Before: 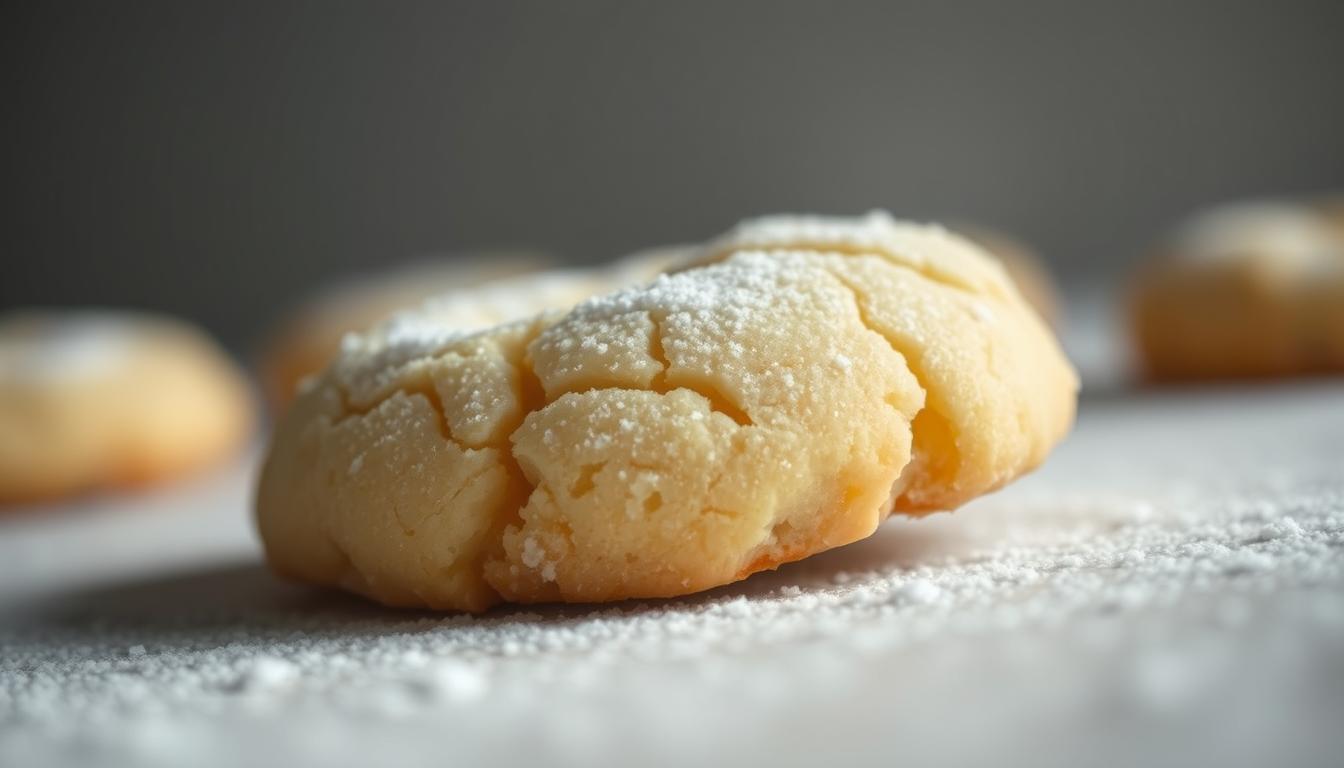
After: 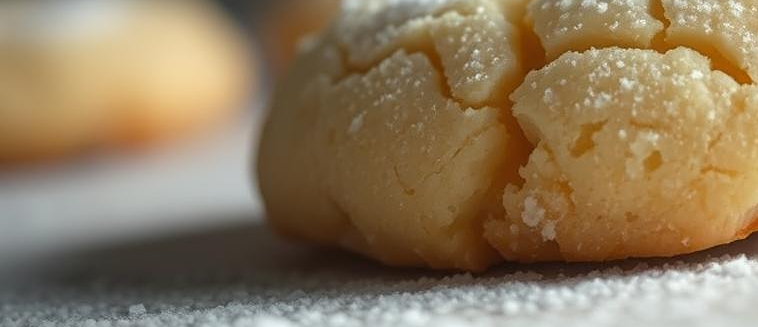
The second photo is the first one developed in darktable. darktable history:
sharpen: on, module defaults
exposure: compensate highlight preservation false
crop: top 44.483%, right 43.593%, bottom 12.892%
